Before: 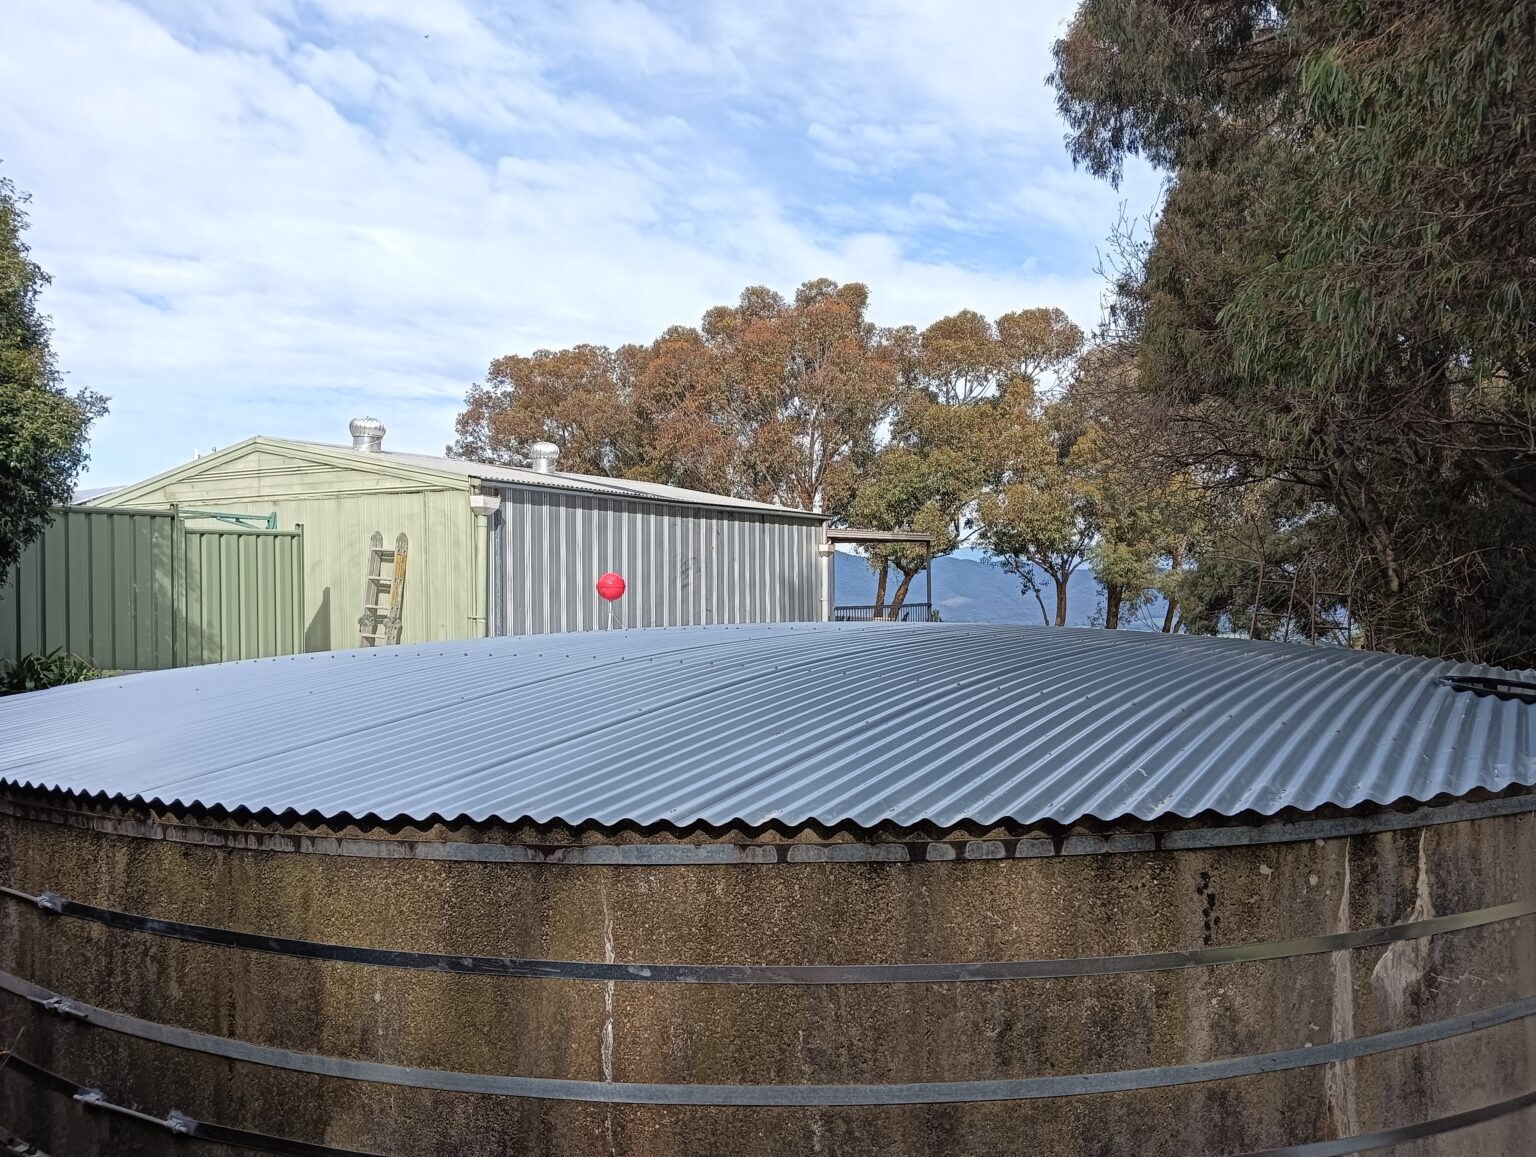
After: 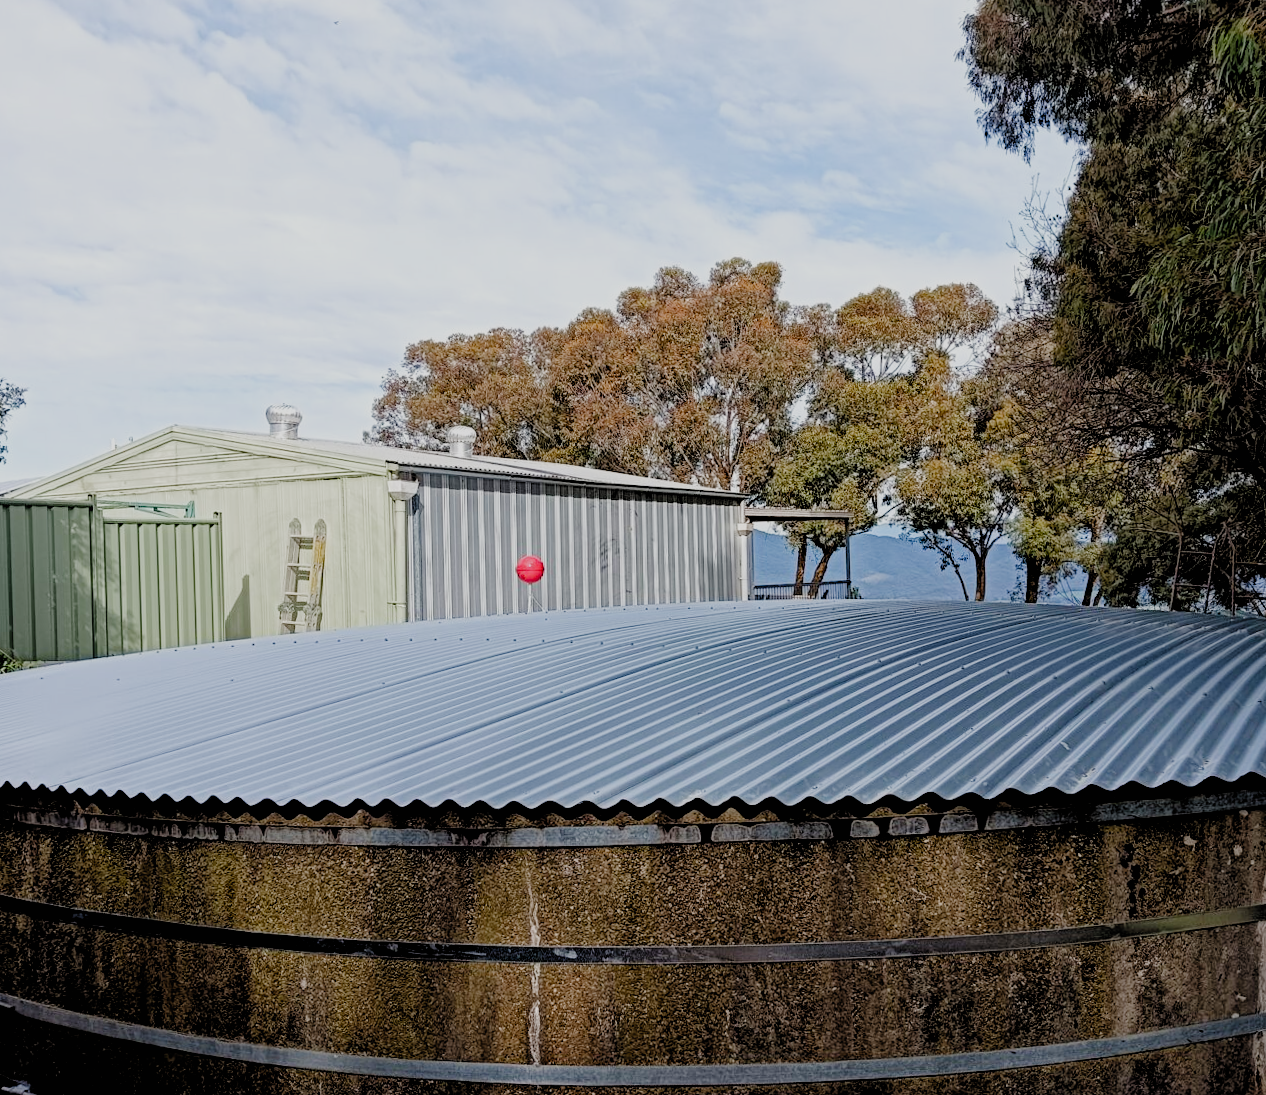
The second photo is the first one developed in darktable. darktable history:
crop and rotate: angle 1°, left 4.281%, top 0.642%, right 11.383%, bottom 2.486%
filmic rgb: black relative exposure -2.85 EV, white relative exposure 4.56 EV, hardness 1.77, contrast 1.25, preserve chrominance no, color science v5 (2021)
